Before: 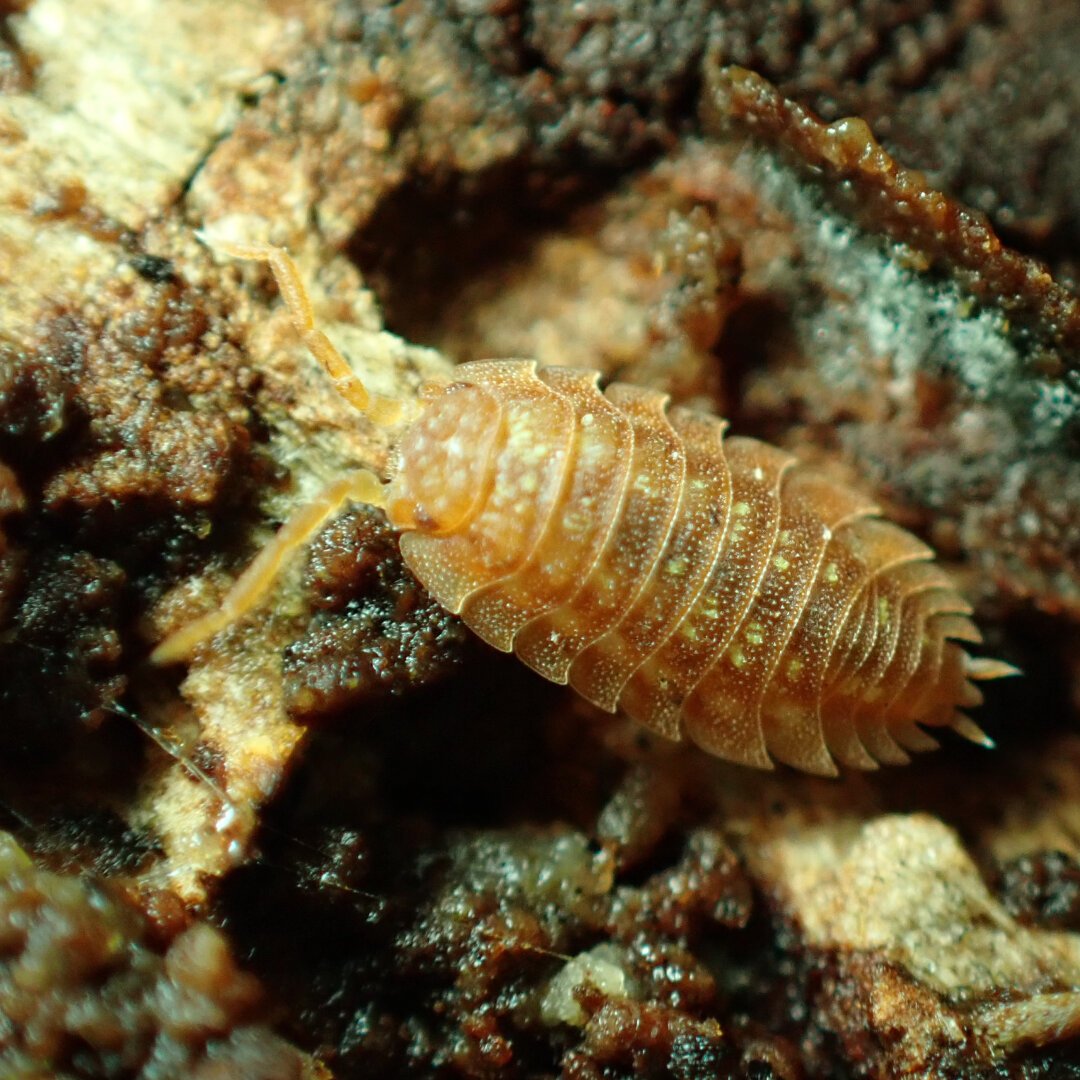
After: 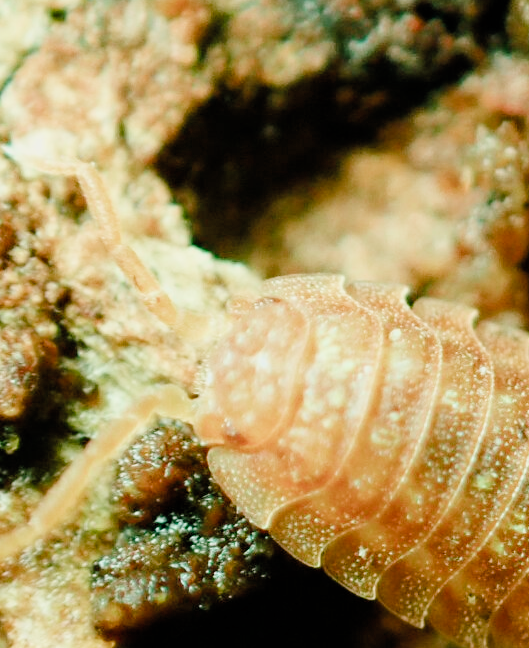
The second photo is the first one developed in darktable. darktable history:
filmic rgb: black relative exposure -6.95 EV, white relative exposure 5.67 EV, hardness 2.85, add noise in highlights 0.001, color science v3 (2019), use custom middle-gray values true, contrast in highlights soft
color balance rgb: shadows lift › chroma 11.899%, shadows lift › hue 130.71°, linear chroma grading › global chroma -1.182%, perceptual saturation grading › global saturation 20%, perceptual saturation grading › highlights -24.784%, perceptual saturation grading › shadows 25.381%
exposure: black level correction 0, exposure 1.102 EV, compensate highlight preservation false
crop: left 17.845%, top 7.896%, right 33.116%, bottom 32.098%
